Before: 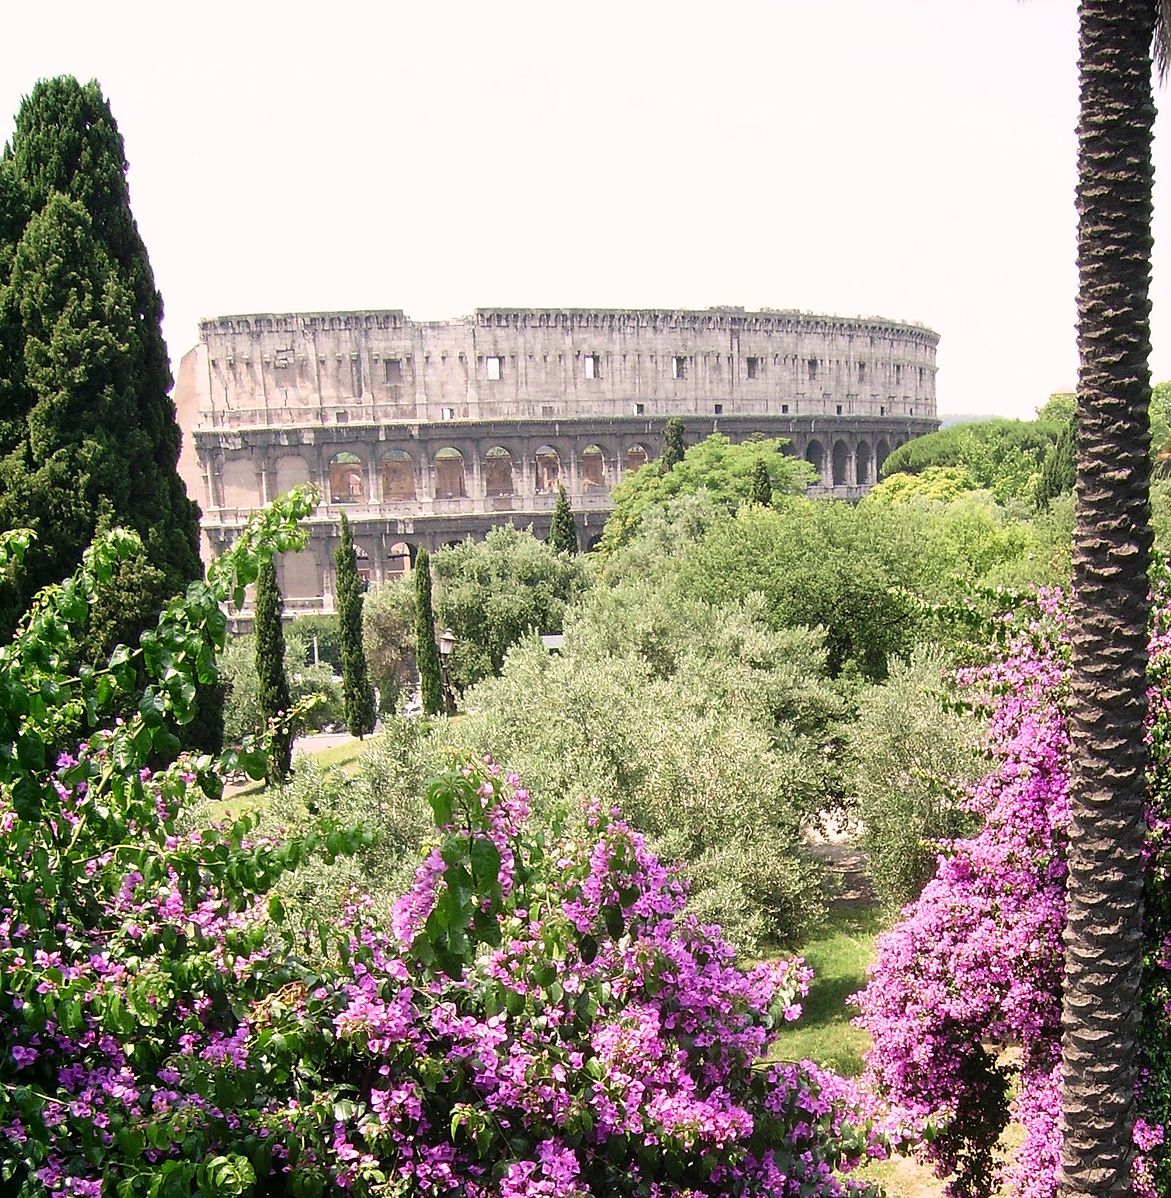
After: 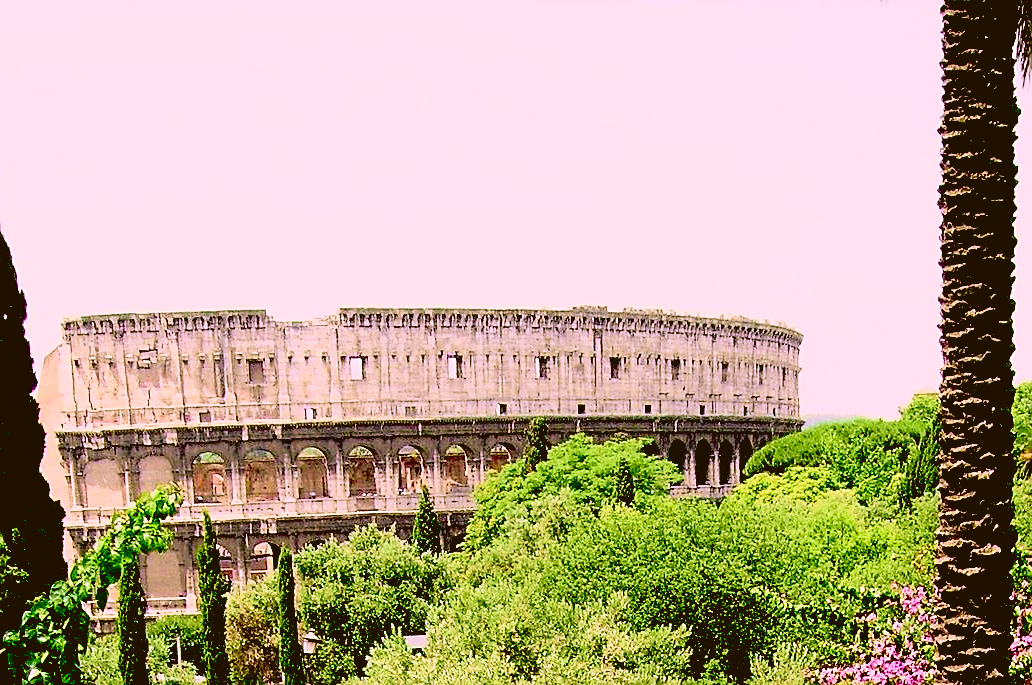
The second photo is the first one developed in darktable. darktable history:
color correction: highlights a* 8.98, highlights b* 15.09, shadows a* -0.49, shadows b* 26.52
exposure: black level correction 0.1, exposure -0.092 EV, compensate highlight preservation false
velvia: strength 45%
crop and rotate: left 11.812%, bottom 42.776%
color calibration: illuminant as shot in camera, x 0.37, y 0.382, temperature 4313.32 K
tone curve: curves: ch0 [(0, 0.022) (0.114, 0.088) (0.282, 0.316) (0.446, 0.511) (0.613, 0.693) (0.786, 0.843) (0.999, 0.949)]; ch1 [(0, 0) (0.395, 0.343) (0.463, 0.427) (0.486, 0.474) (0.503, 0.5) (0.535, 0.522) (0.555, 0.546) (0.594, 0.614) (0.755, 0.793) (1, 1)]; ch2 [(0, 0) (0.369, 0.388) (0.449, 0.431) (0.501, 0.5) (0.528, 0.517) (0.561, 0.598) (0.697, 0.721) (1, 1)], color space Lab, independent channels, preserve colors none
sharpen: on, module defaults
